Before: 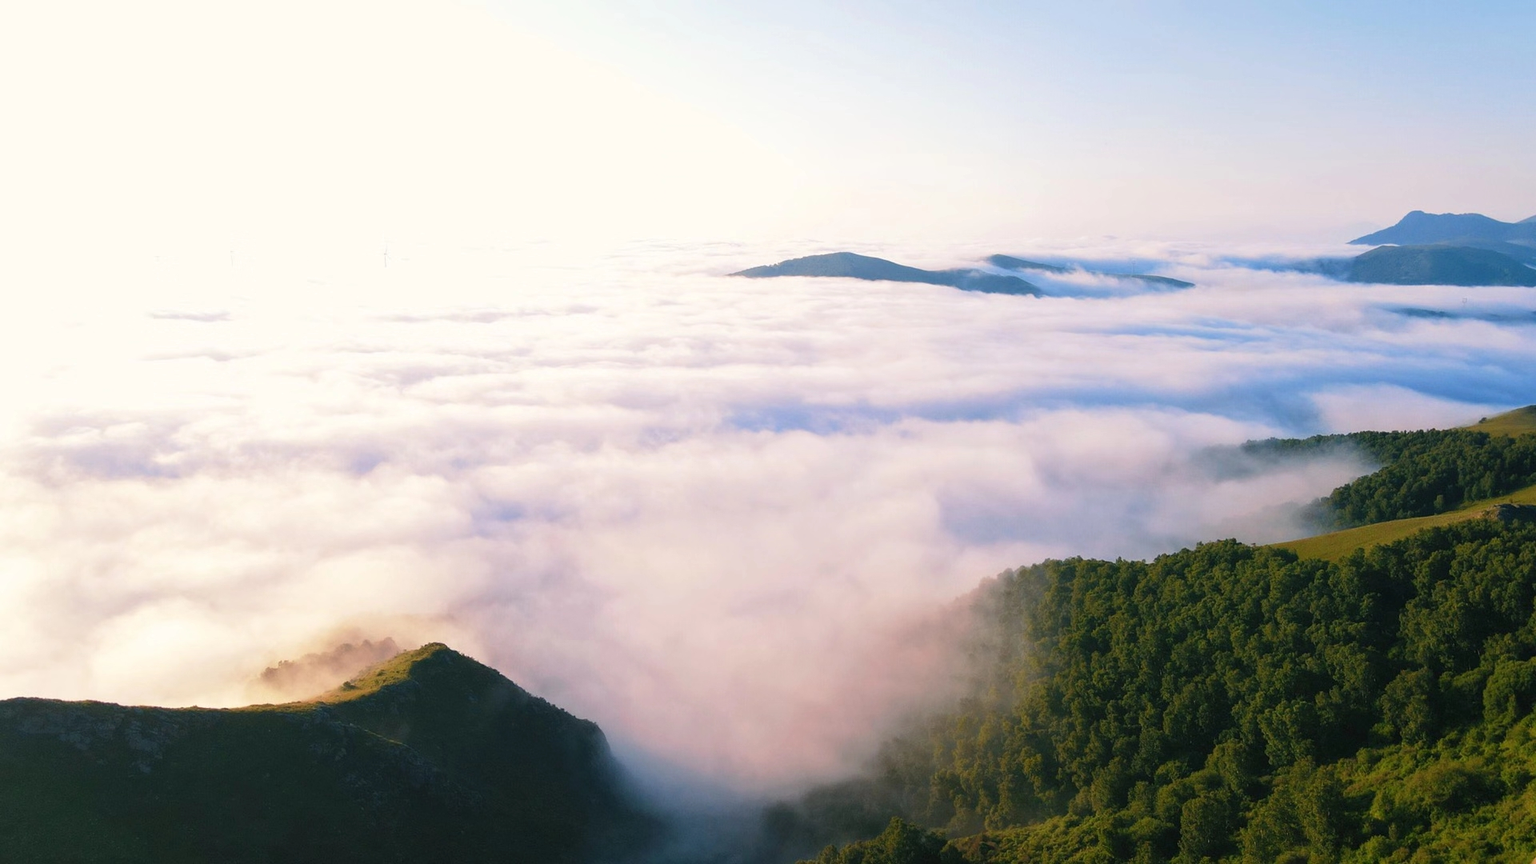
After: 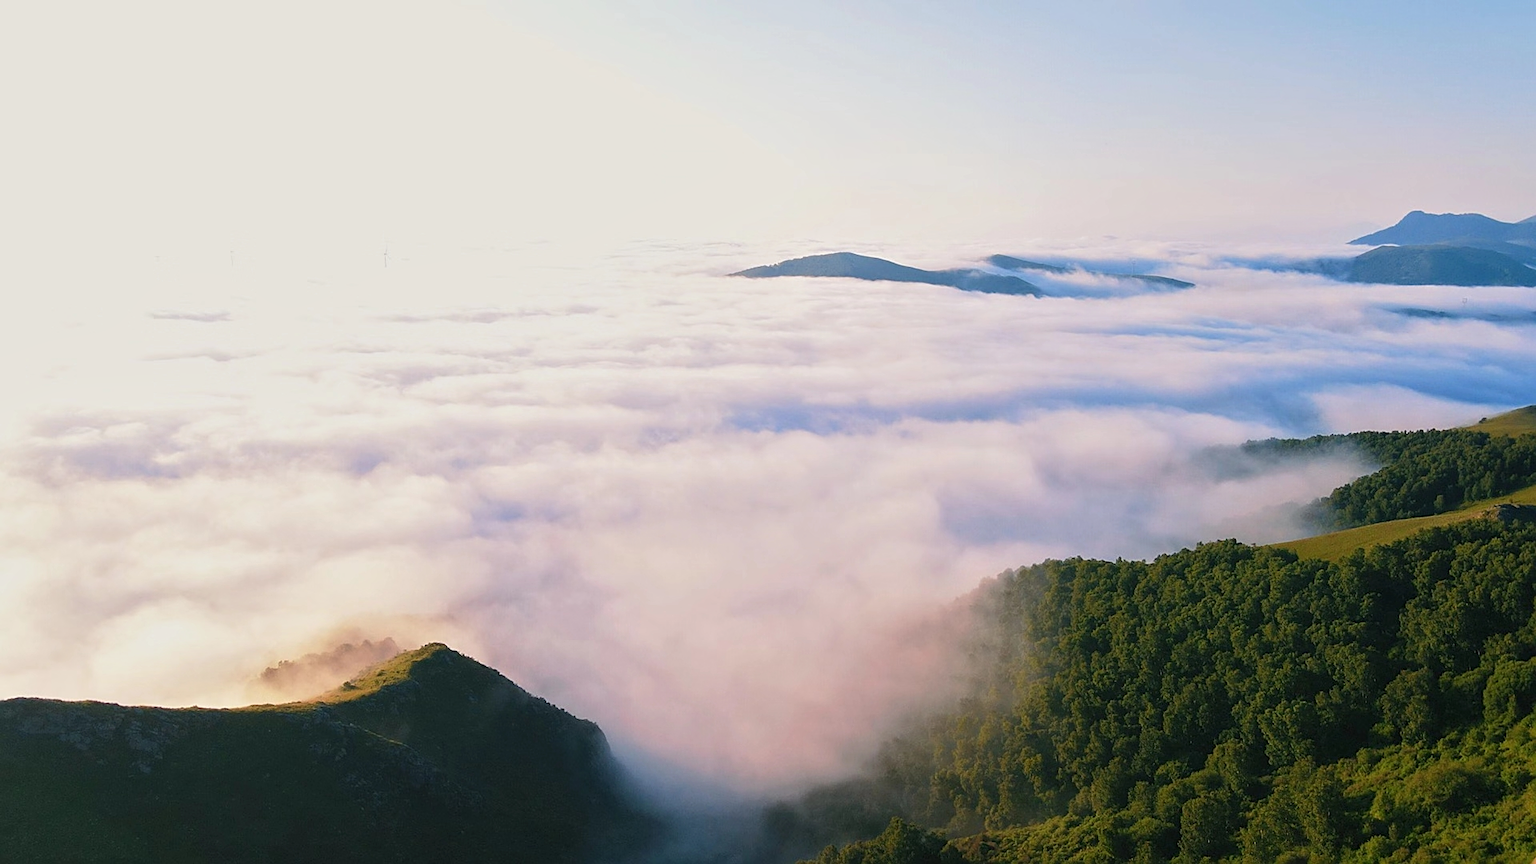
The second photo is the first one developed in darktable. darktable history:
sharpen: on, module defaults
tone equalizer: -8 EV -0.002 EV, -7 EV 0.005 EV, -6 EV -0.009 EV, -5 EV 0.011 EV, -4 EV -0.012 EV, -3 EV 0.007 EV, -2 EV -0.062 EV, -1 EV -0.293 EV, +0 EV -0.582 EV, smoothing diameter 2%, edges refinement/feathering 20, mask exposure compensation -1.57 EV, filter diffusion 5
